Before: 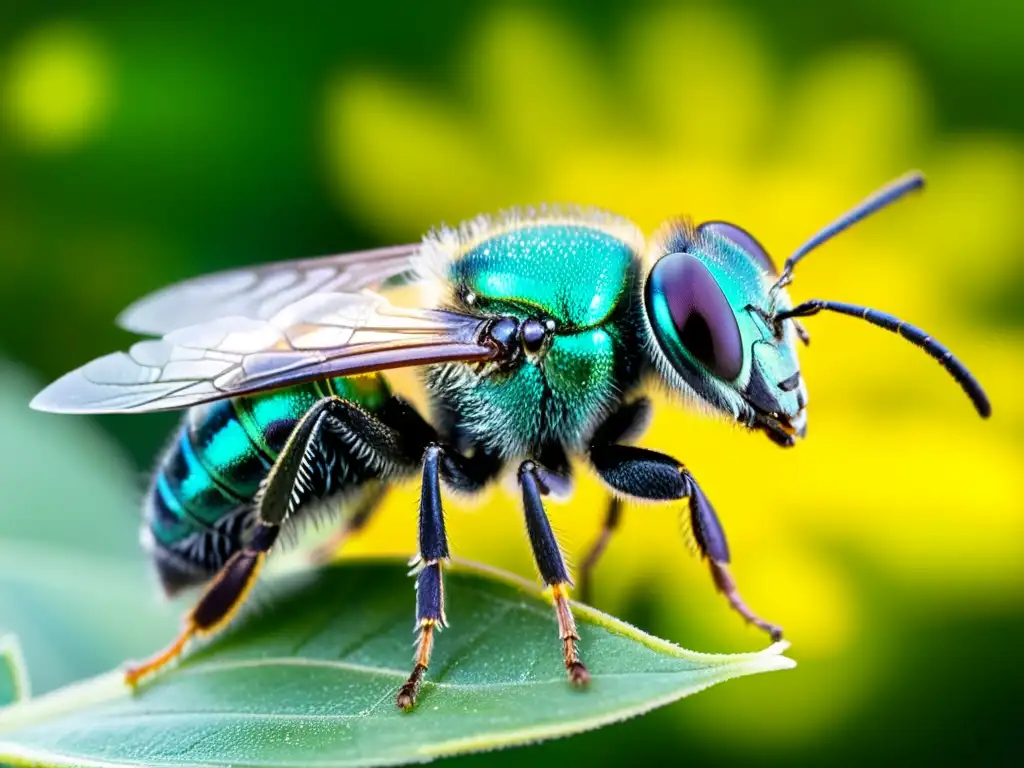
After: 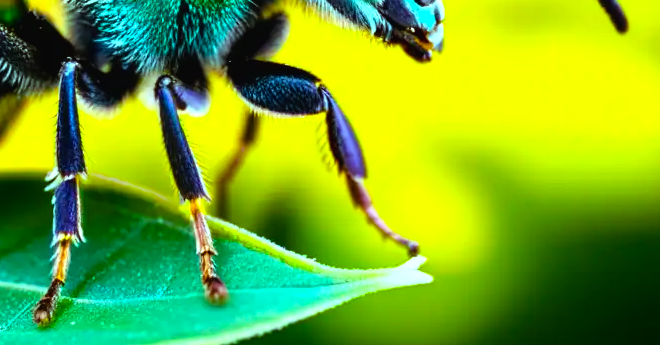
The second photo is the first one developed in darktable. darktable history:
crop and rotate: left 35.491%, top 50.142%, bottom 4.887%
color balance rgb: highlights gain › chroma 4.129%, highlights gain › hue 199.09°, global offset › luminance 0.472%, perceptual saturation grading › global saturation 36.063%, perceptual saturation grading › shadows 35.376%, global vibrance 25.059%, contrast 20.355%
